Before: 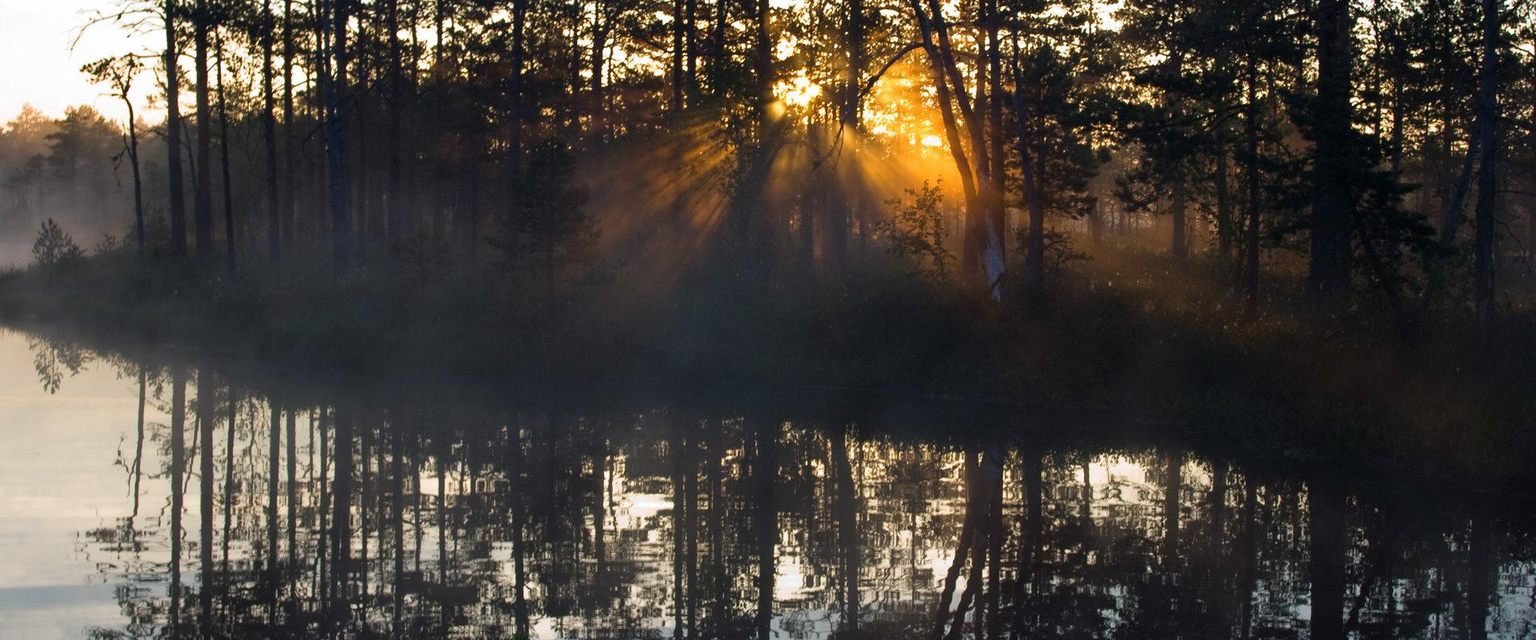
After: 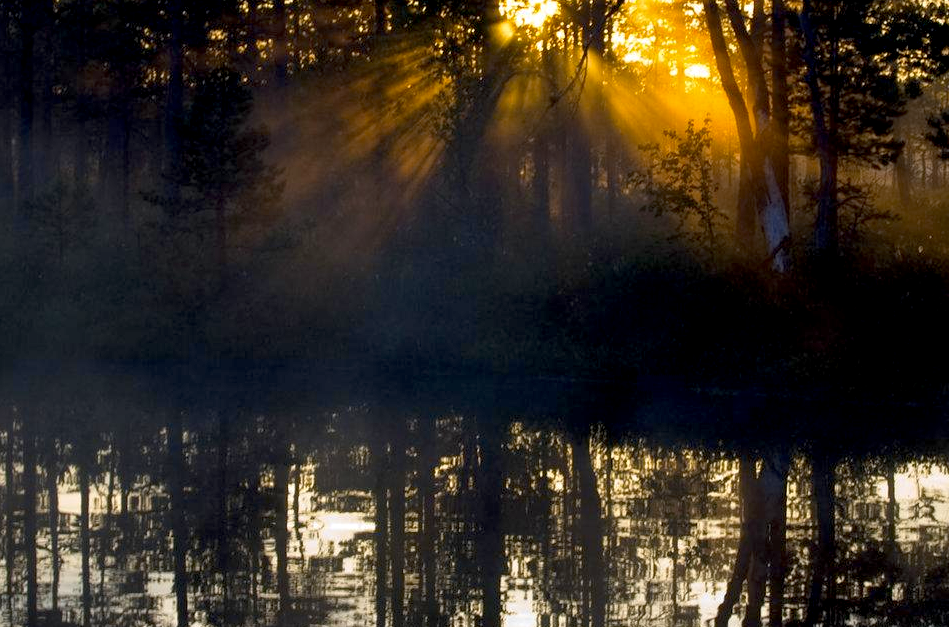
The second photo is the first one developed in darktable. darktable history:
exposure: black level correction 0.011, compensate highlight preservation false
local contrast: highlights 100%, shadows 100%, detail 120%, midtone range 0.2
crop and rotate: angle 0.02°, left 24.353%, top 13.219%, right 26.156%, bottom 8.224%
color contrast: green-magenta contrast 0.85, blue-yellow contrast 1.25, unbound 0
